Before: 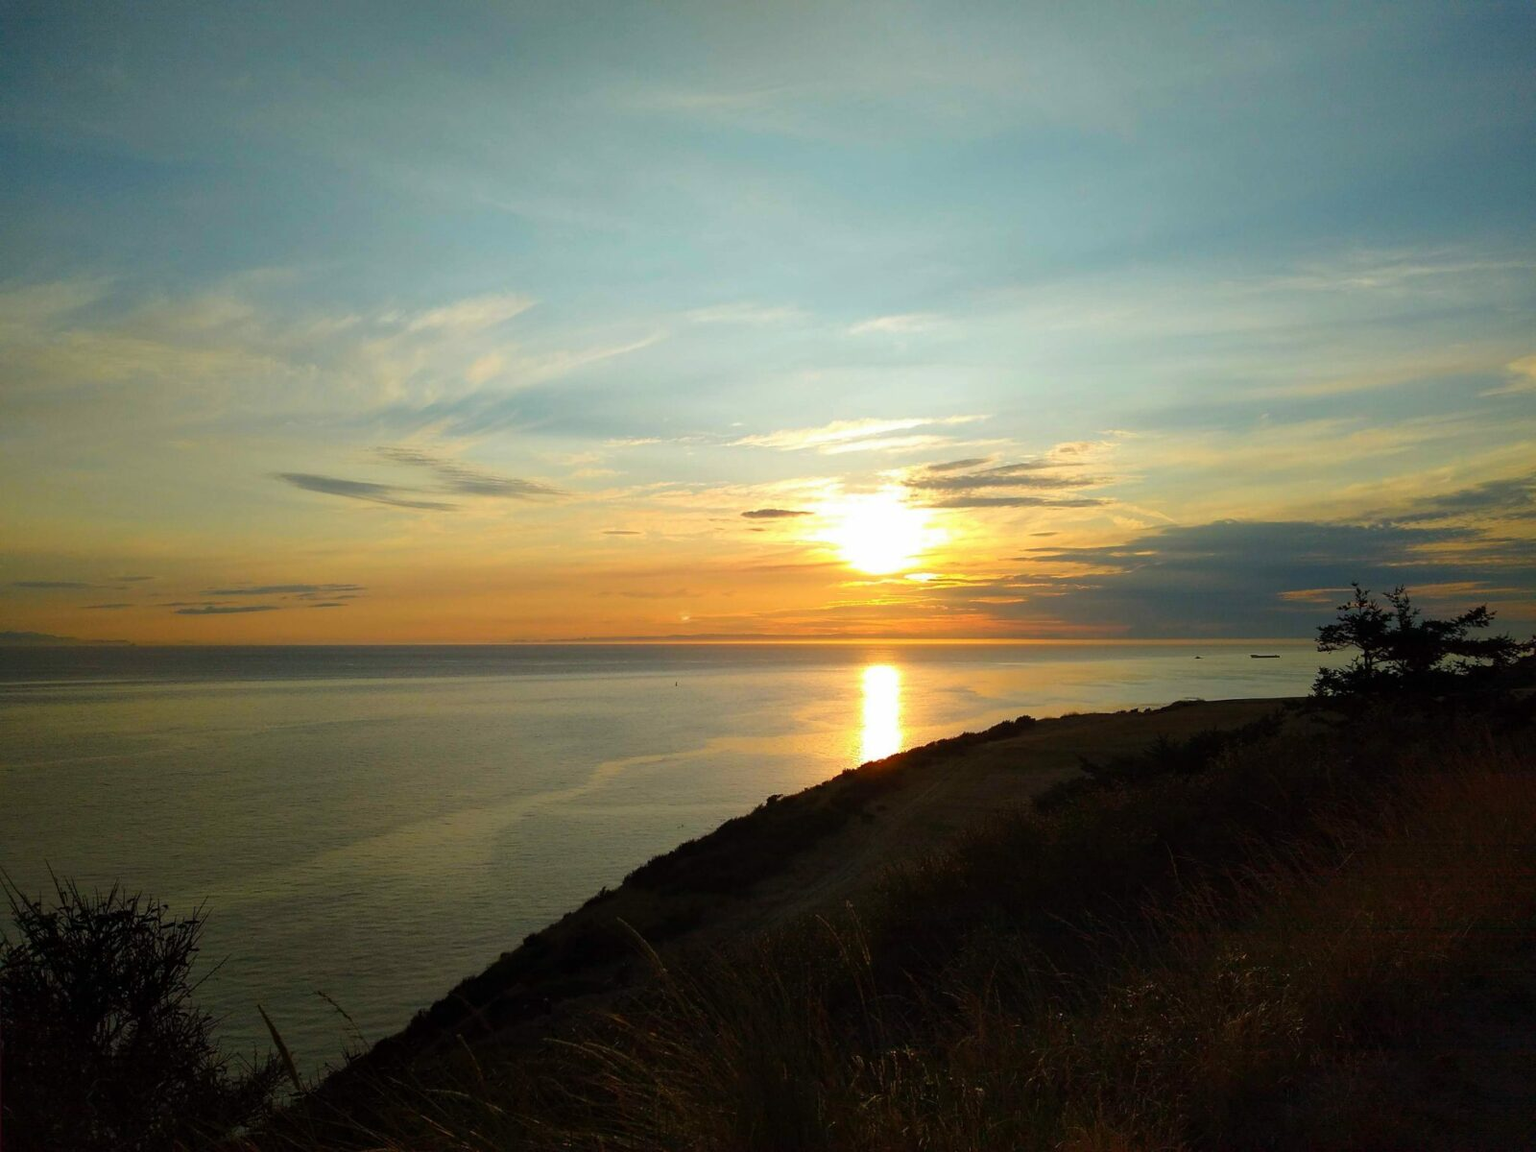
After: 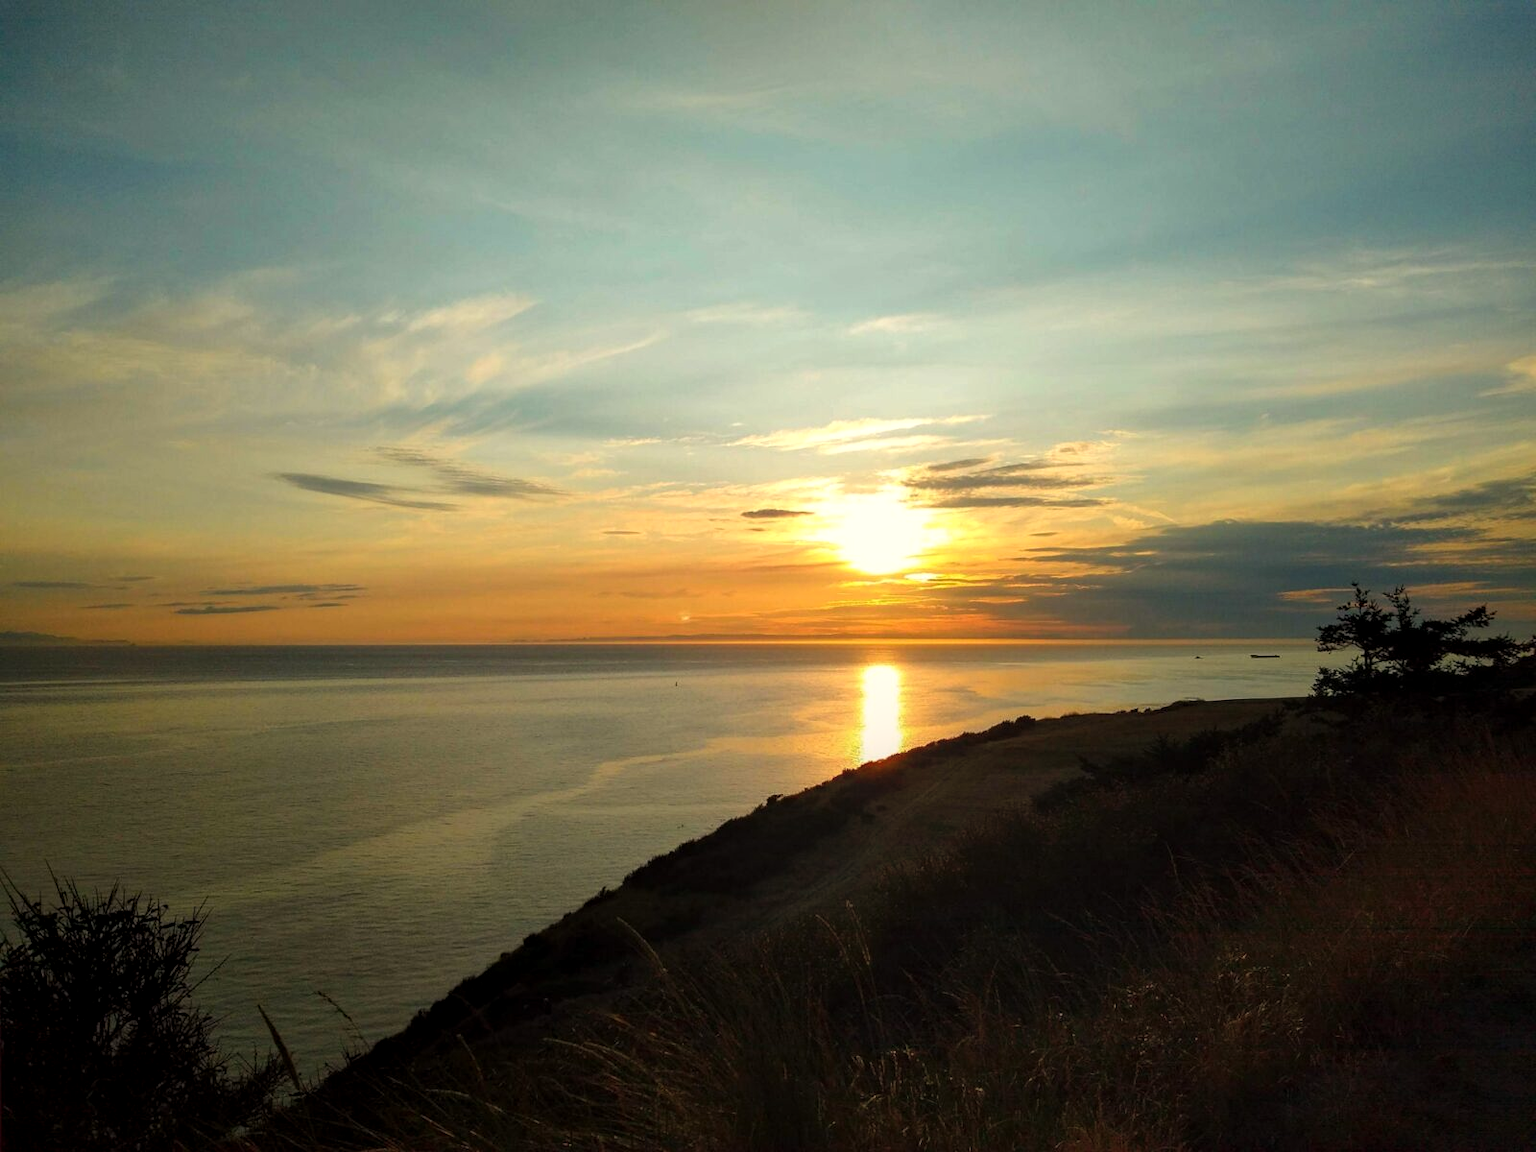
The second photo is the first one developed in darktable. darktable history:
local contrast: on, module defaults
white balance: red 1.045, blue 0.932
